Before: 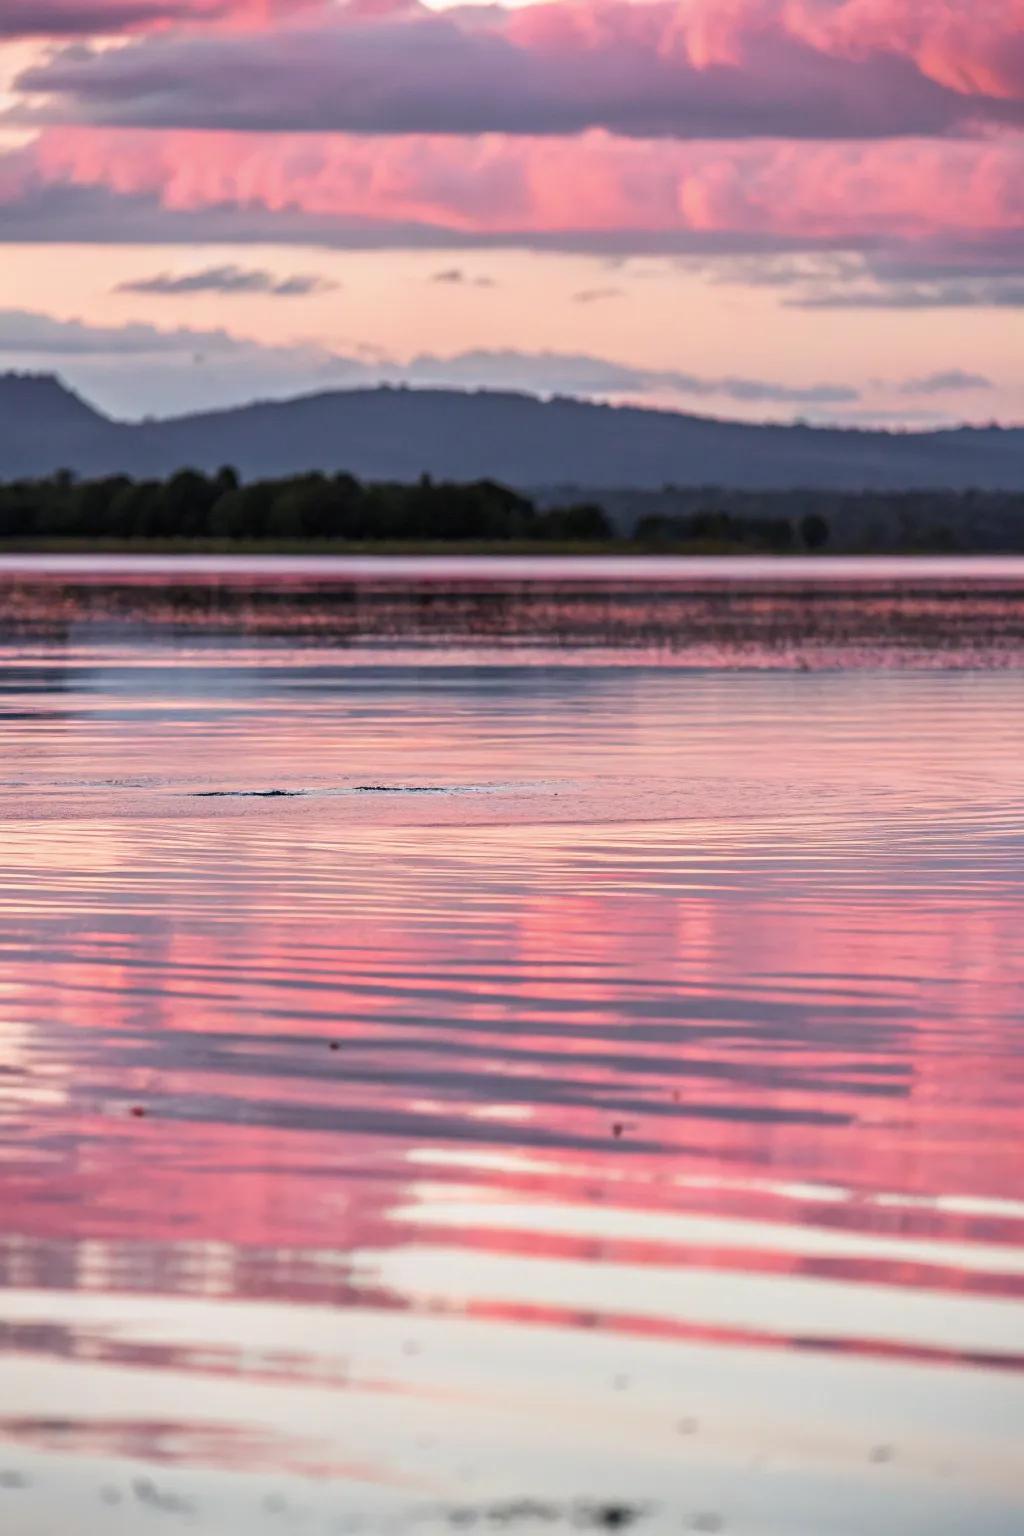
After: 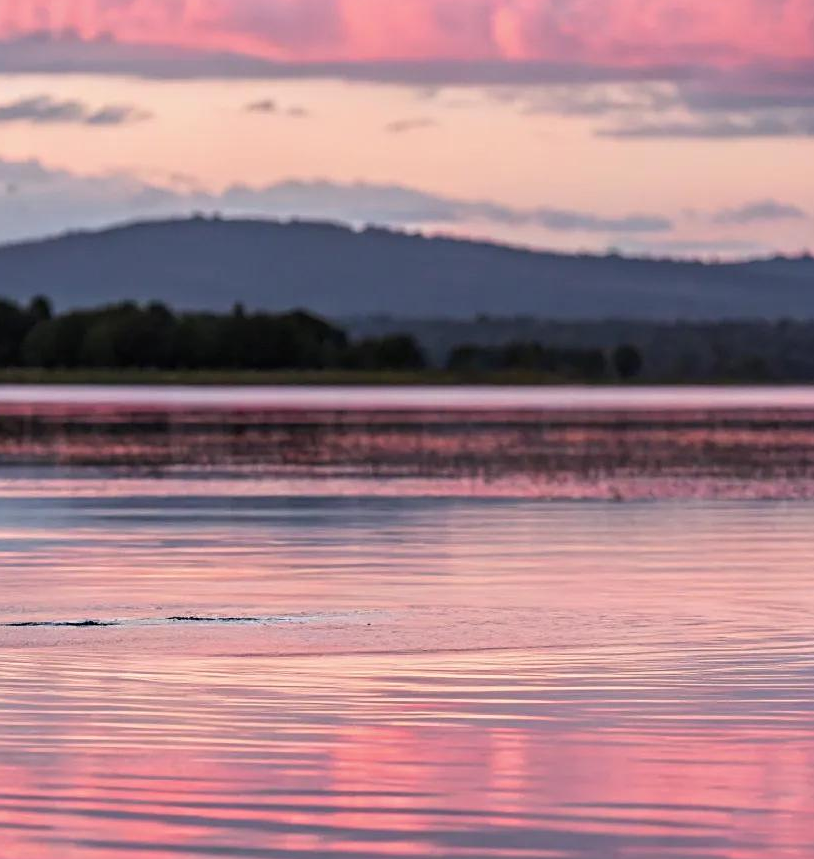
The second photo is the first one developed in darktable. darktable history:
sharpen: amount 0.216
crop: left 18.3%, top 11.101%, right 2.123%, bottom 32.919%
